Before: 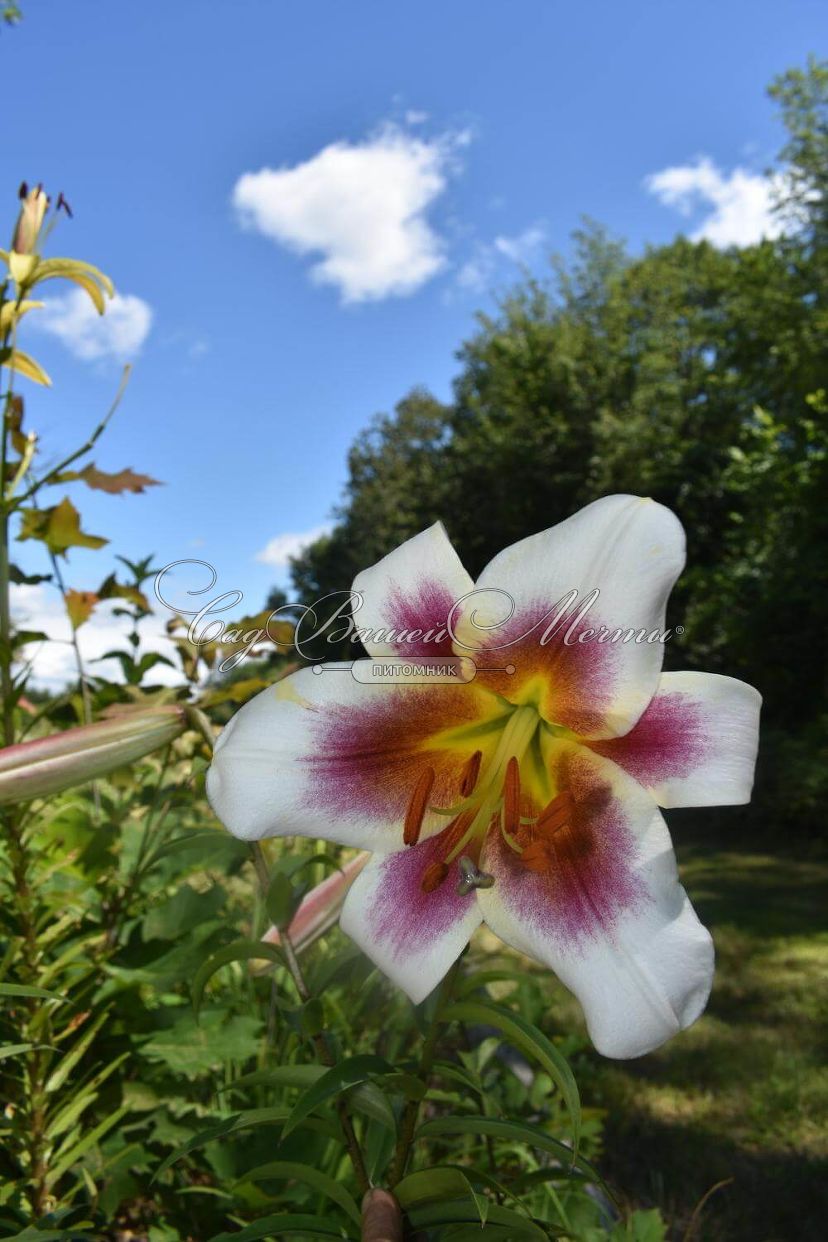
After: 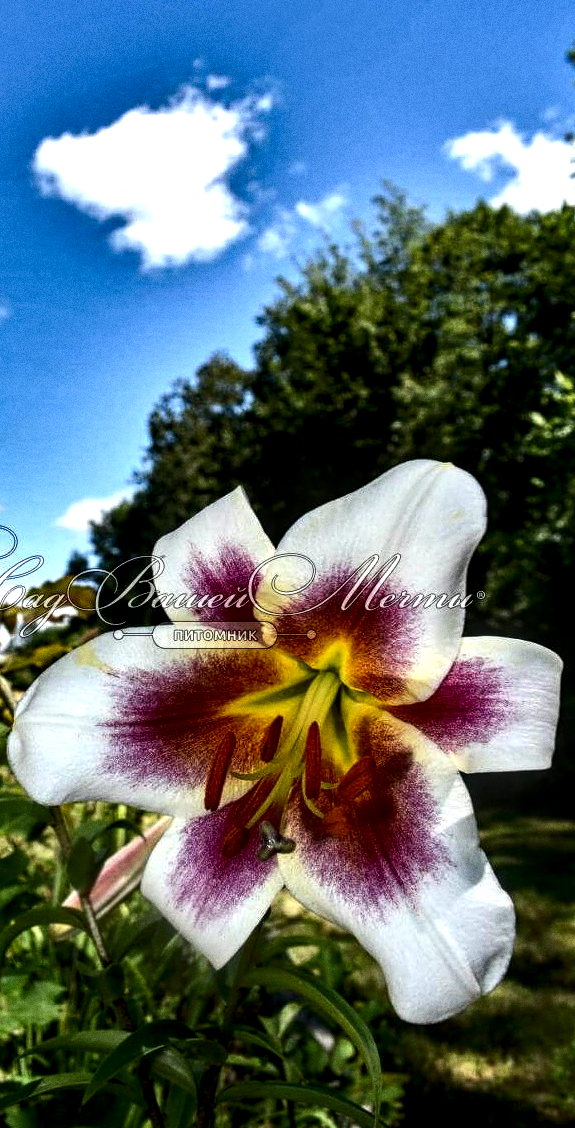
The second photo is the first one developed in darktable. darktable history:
local contrast: highlights 65%, shadows 54%, detail 169%, midtone range 0.514
crop and rotate: left 24.034%, top 2.838%, right 6.406%, bottom 6.299%
contrast brightness saturation: contrast 0.12, brightness -0.12, saturation 0.2
shadows and highlights: shadows 19.13, highlights -83.41, soften with gaussian
grain: on, module defaults
tone equalizer: -8 EV -0.417 EV, -7 EV -0.389 EV, -6 EV -0.333 EV, -5 EV -0.222 EV, -3 EV 0.222 EV, -2 EV 0.333 EV, -1 EV 0.389 EV, +0 EV 0.417 EV, edges refinement/feathering 500, mask exposure compensation -1.57 EV, preserve details no
contrast equalizer: y [[0.5, 0.504, 0.515, 0.527, 0.535, 0.534], [0.5 ×6], [0.491, 0.387, 0.179, 0.068, 0.068, 0.068], [0 ×5, 0.023], [0 ×6]]
